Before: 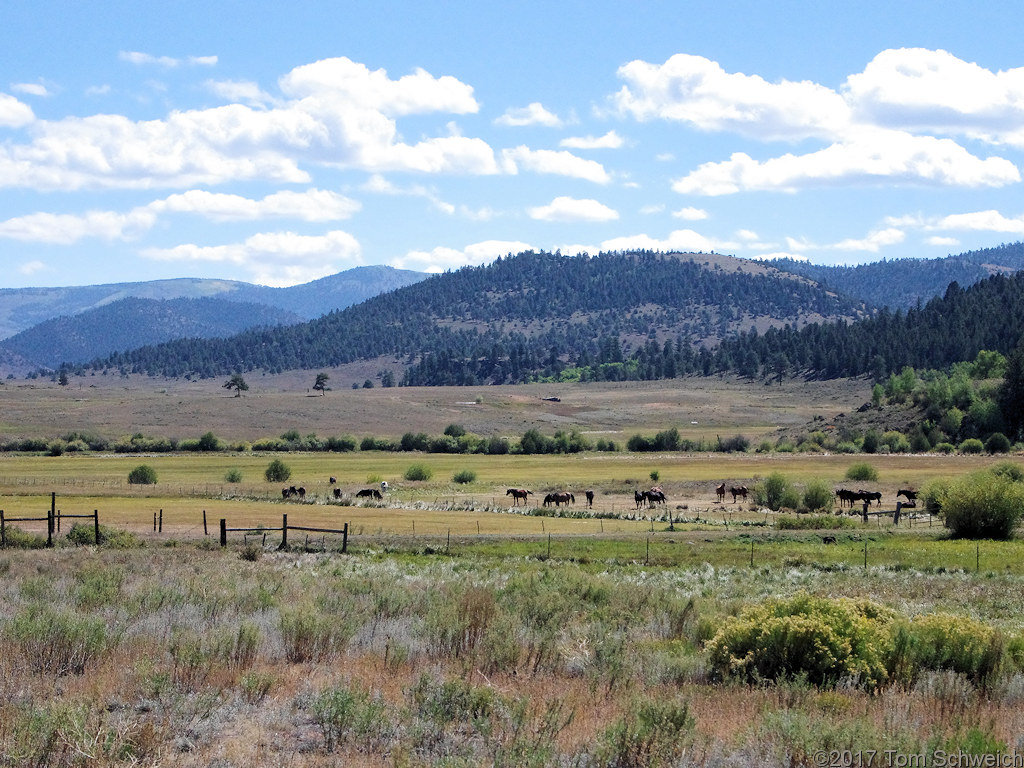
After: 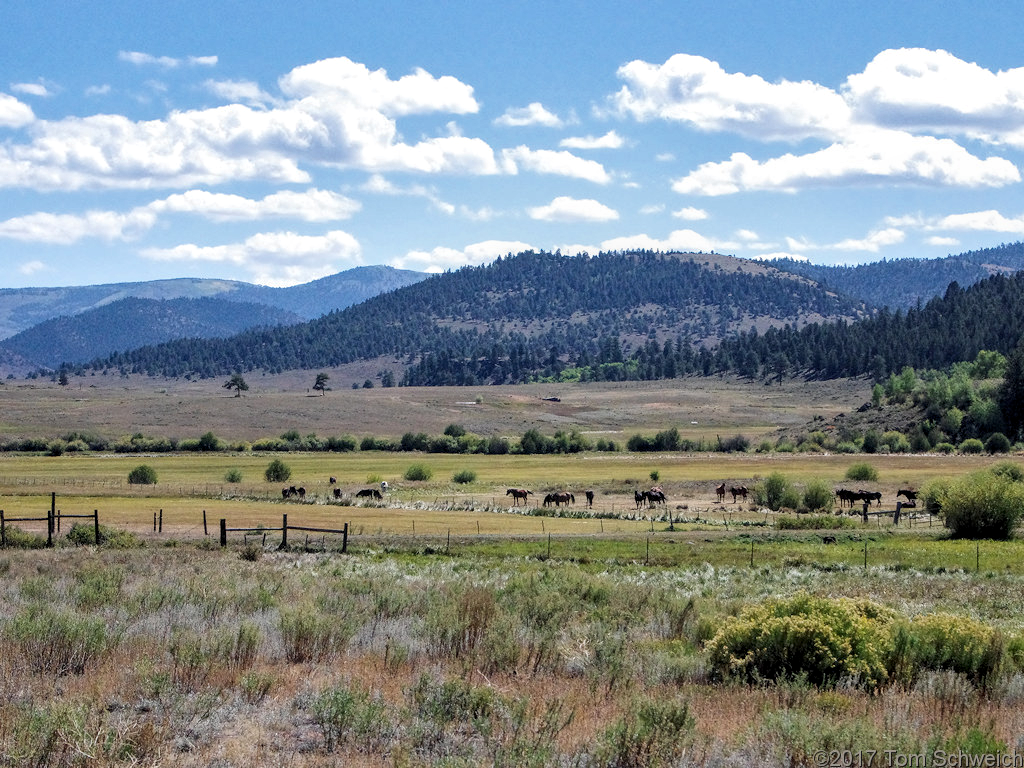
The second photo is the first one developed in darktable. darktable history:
local contrast: on, module defaults
shadows and highlights: shadows 43.59, white point adjustment -1.4, soften with gaussian
tone equalizer: mask exposure compensation -0.505 EV
